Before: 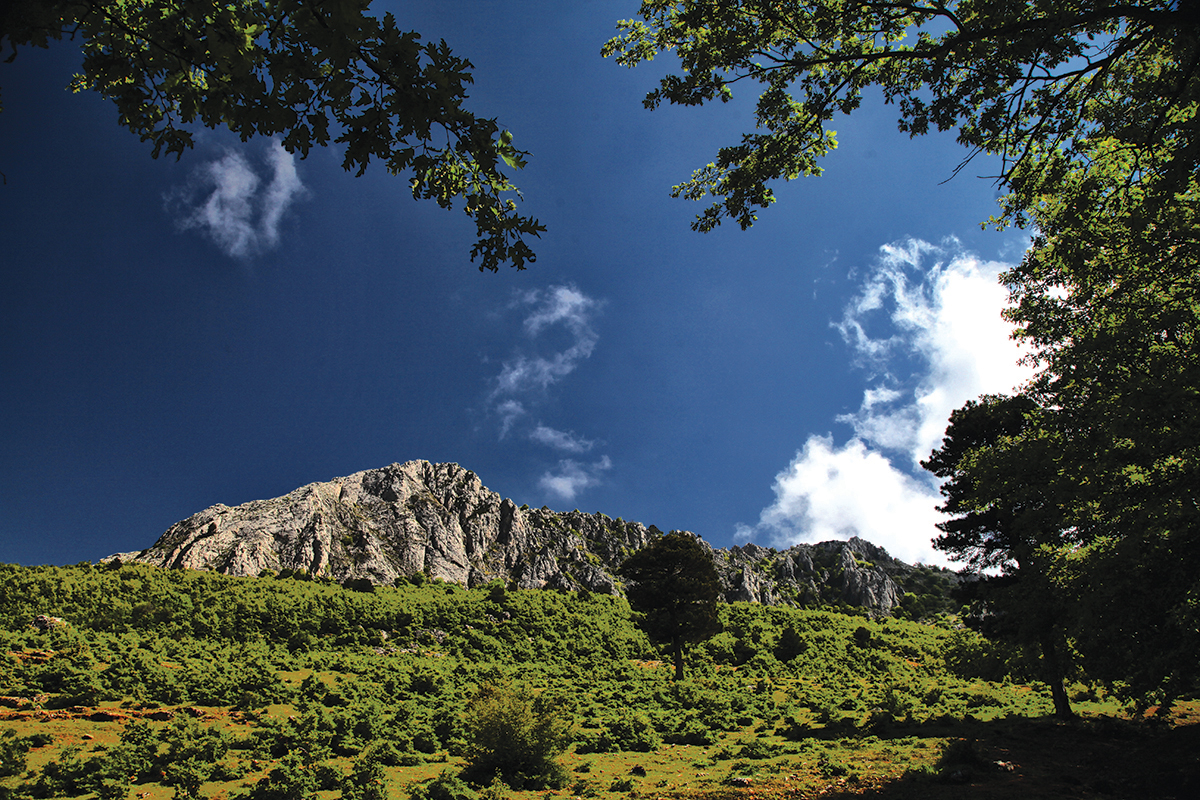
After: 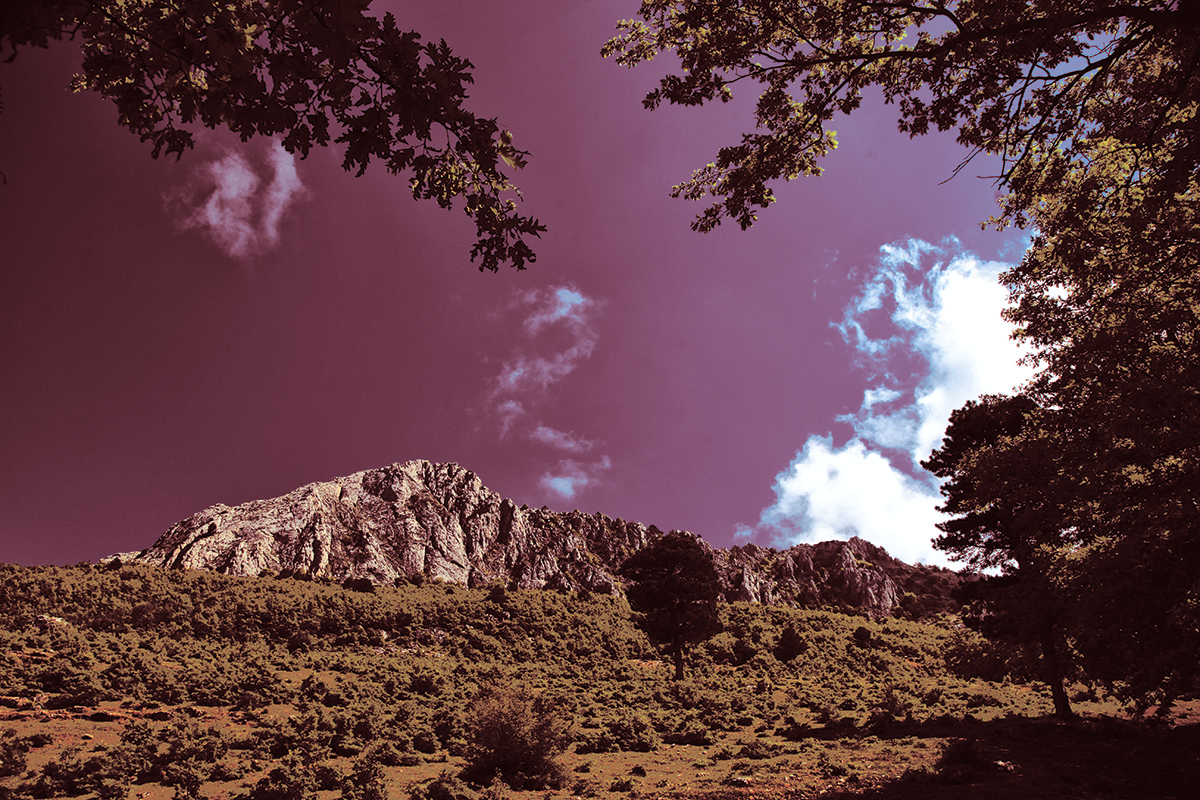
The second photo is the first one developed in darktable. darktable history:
white balance: red 0.988, blue 1.017
split-toning: highlights › saturation 0, balance -61.83
